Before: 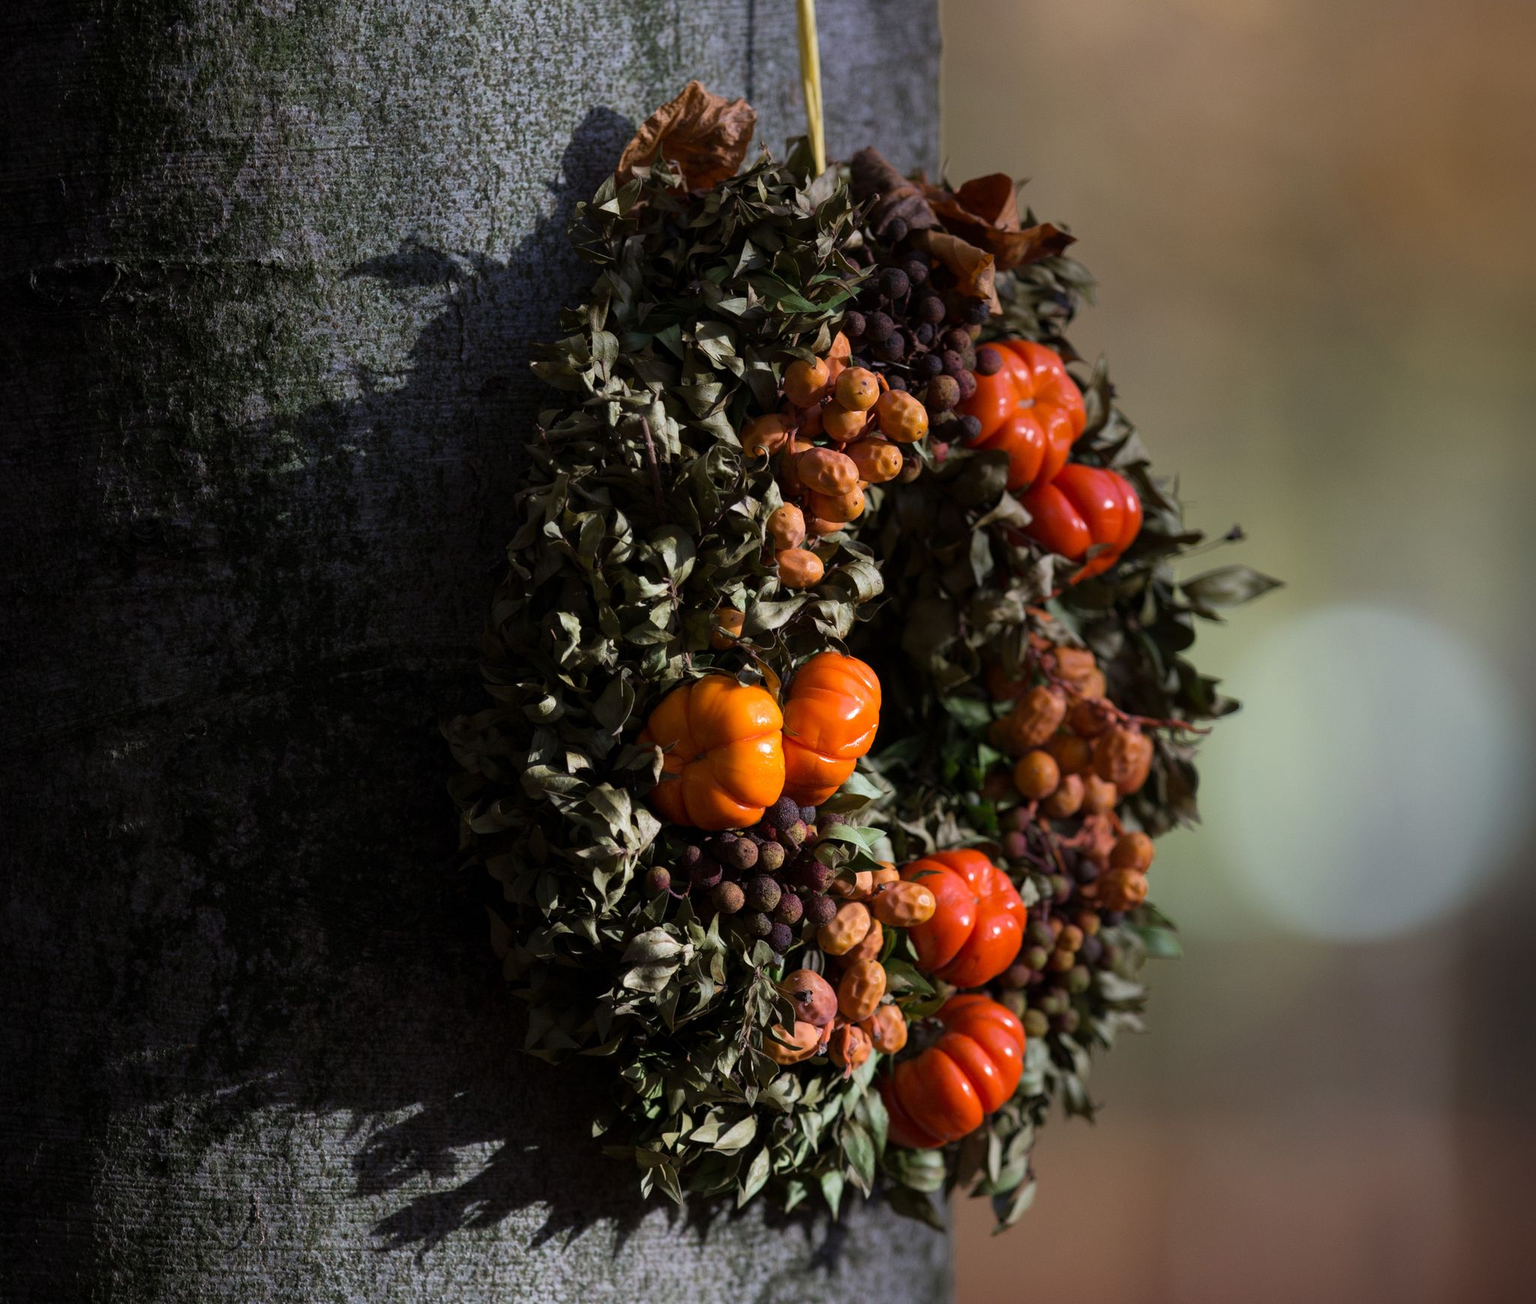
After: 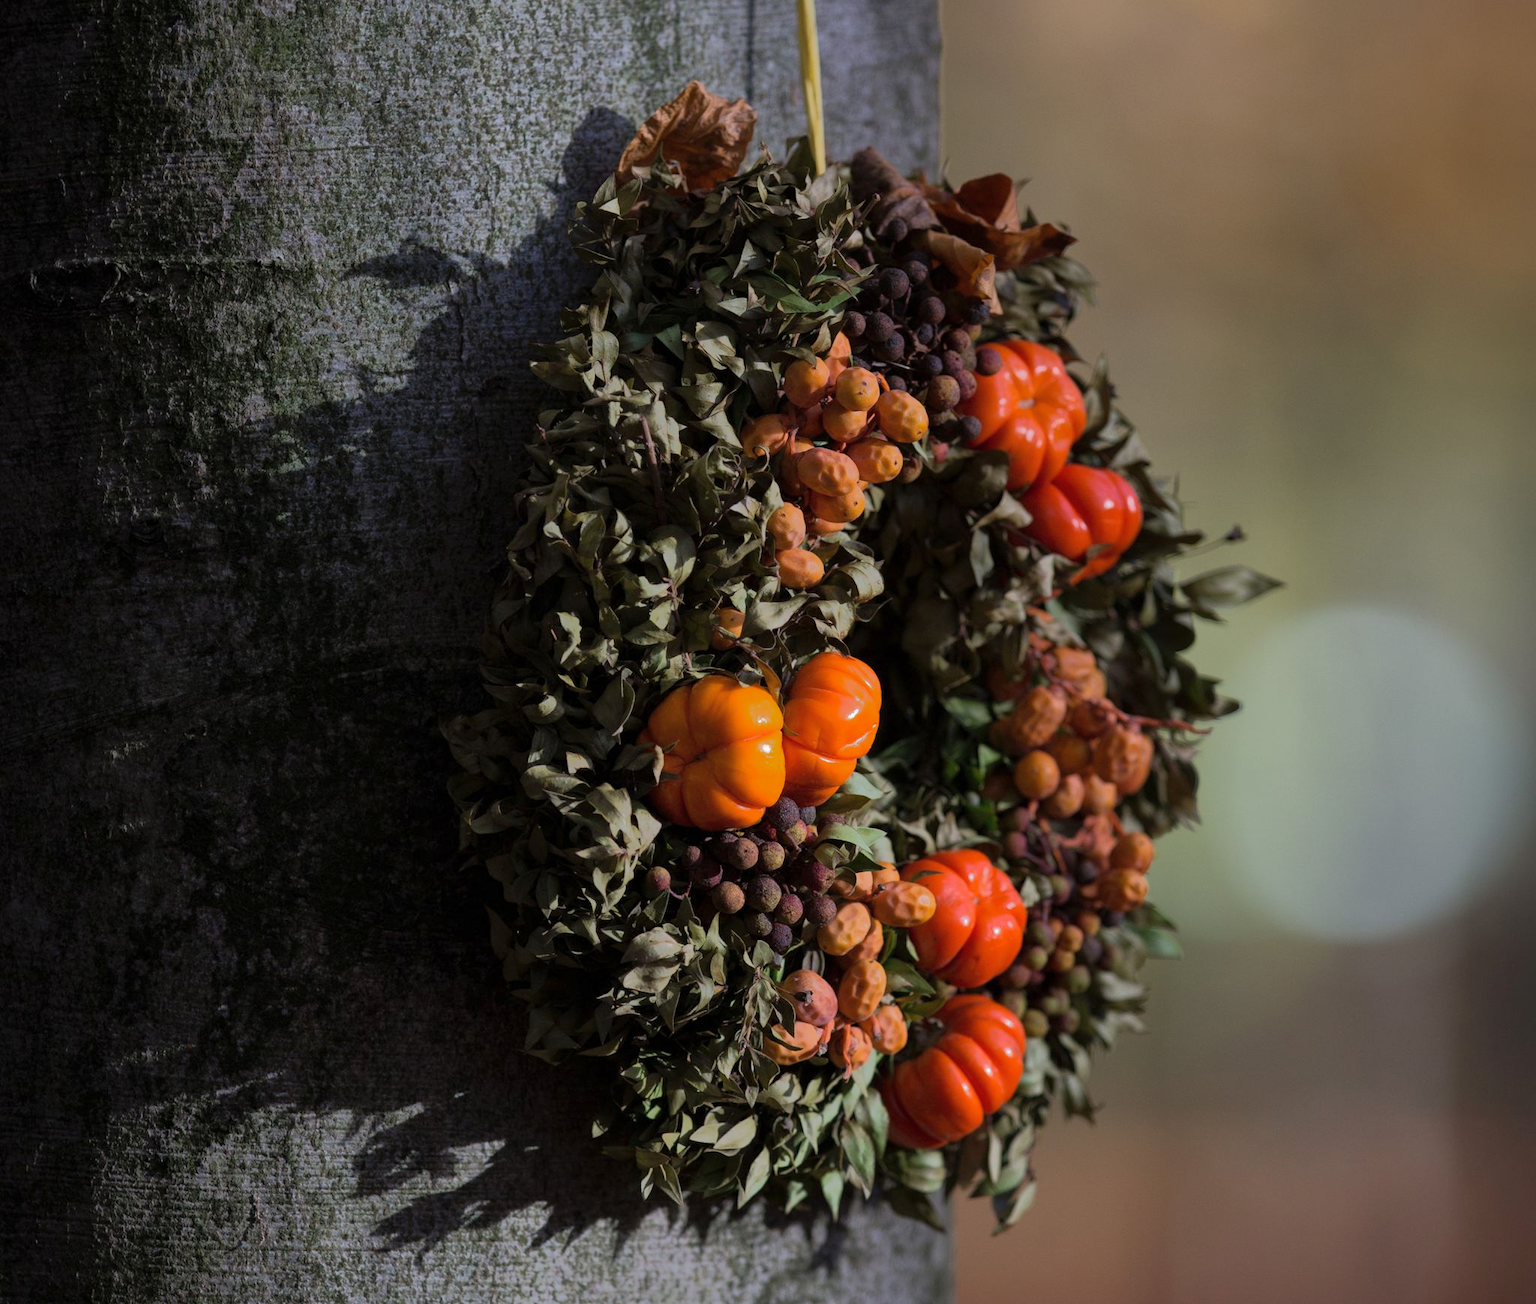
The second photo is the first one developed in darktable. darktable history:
shadows and highlights: shadows 39.16, highlights -75.41
